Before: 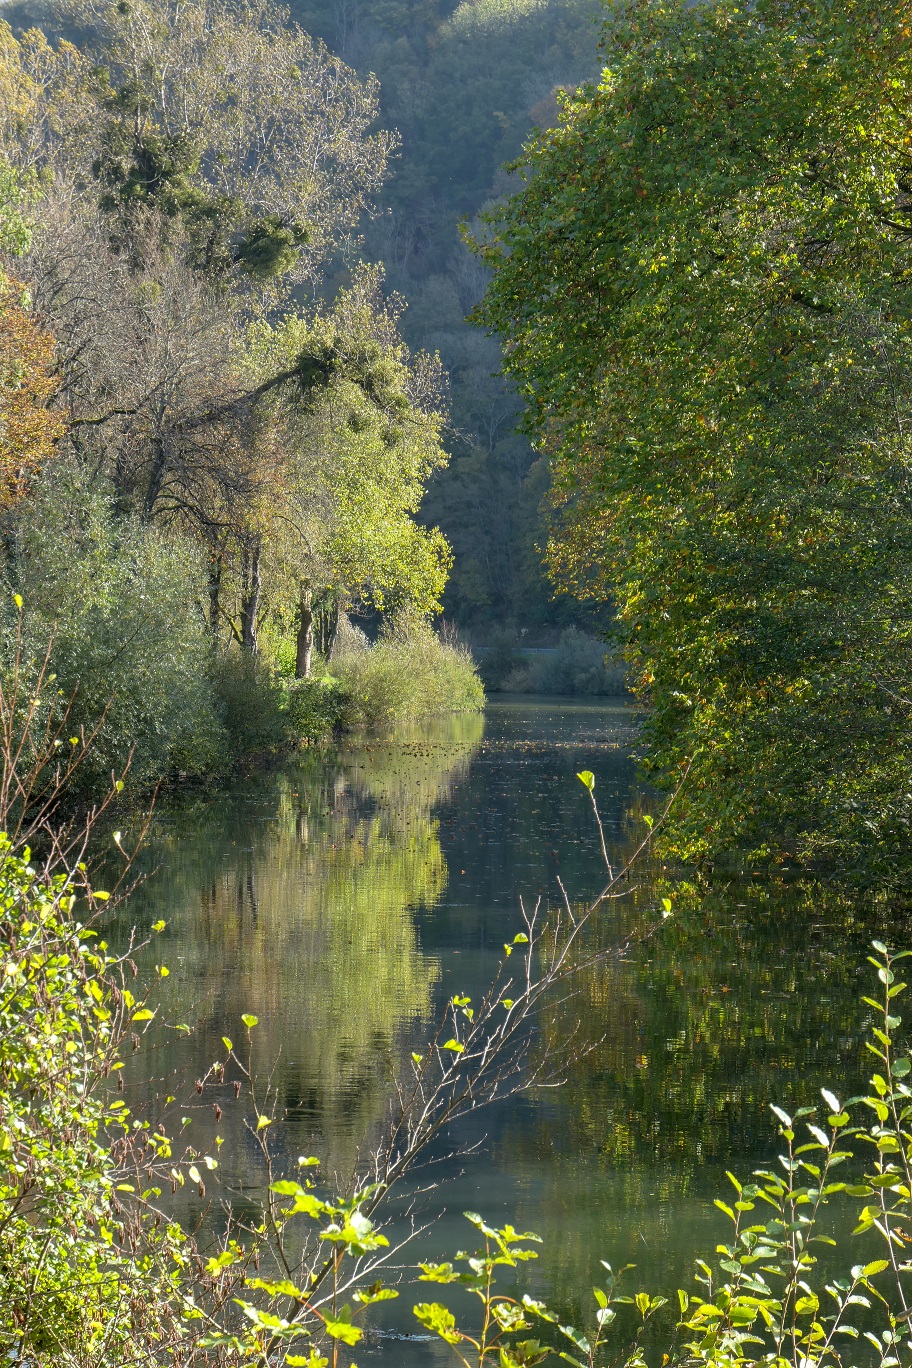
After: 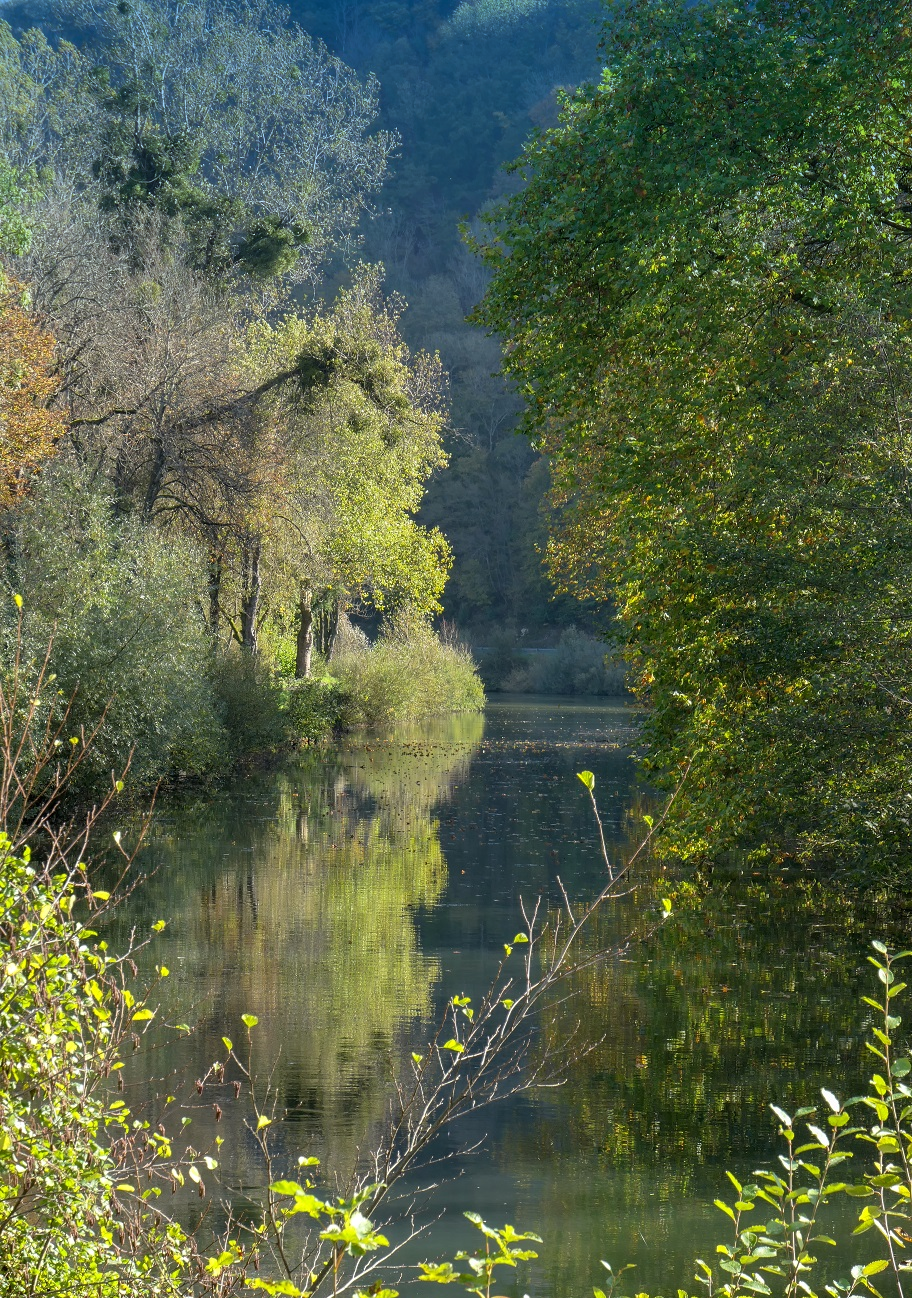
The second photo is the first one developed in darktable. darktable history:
crop and rotate: top 0%, bottom 5.097%
graduated density: density 2.02 EV, hardness 44%, rotation 0.374°, offset 8.21, hue 208.8°, saturation 97%
